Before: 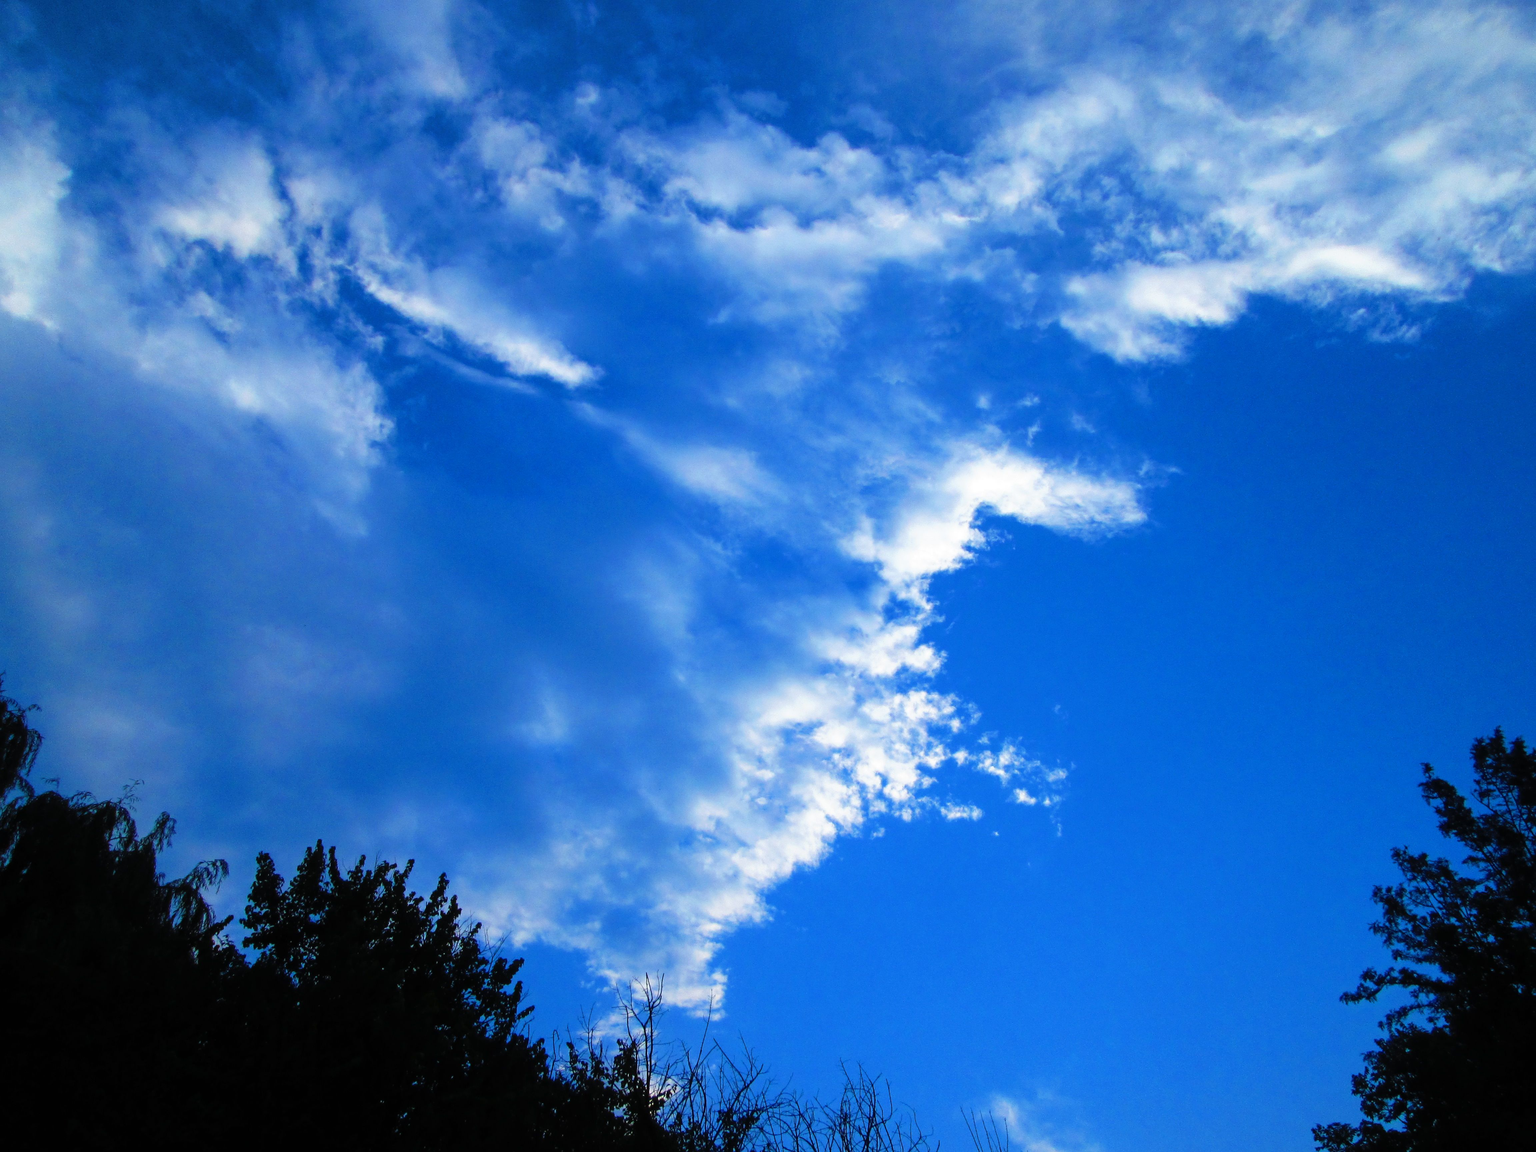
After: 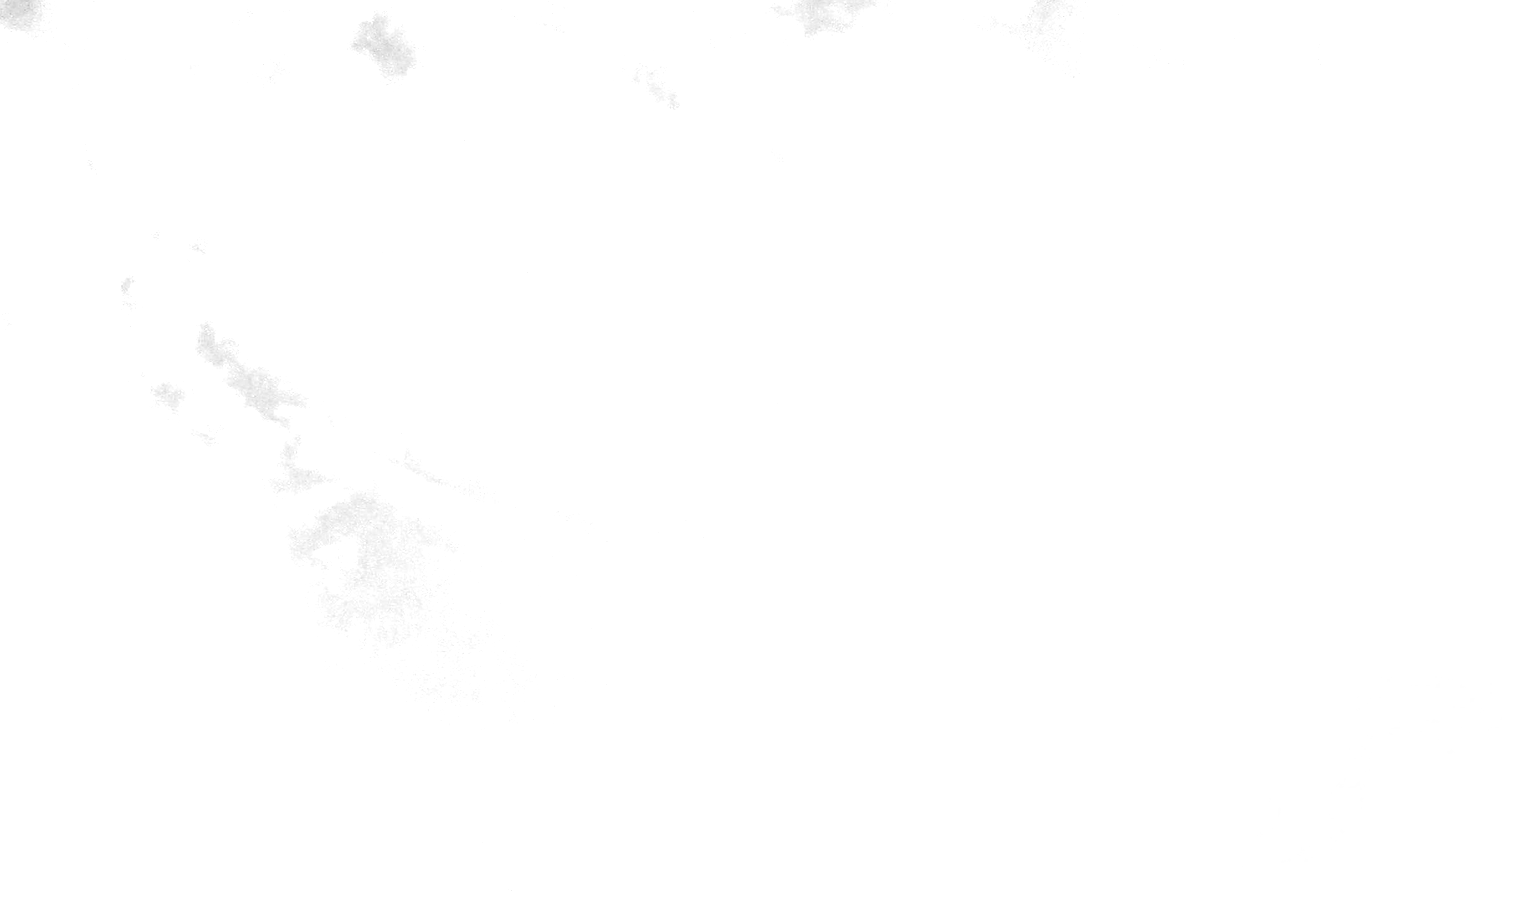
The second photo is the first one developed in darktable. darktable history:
color zones: curves: ch0 [(0.287, 0.048) (0.493, 0.484) (0.737, 0.816)]; ch1 [(0, 0) (0.143, 0) (0.286, 0) (0.429, 0) (0.571, 0) (0.714, 0) (0.857, 0)]
base curve: curves: ch0 [(0, 0) (0.012, 0.01) (0.073, 0.168) (0.31, 0.711) (0.645, 0.957) (1, 1)], preserve colors none
velvia: on, module defaults
crop: left 15.305%, top 9.156%, right 30.995%, bottom 48.932%
